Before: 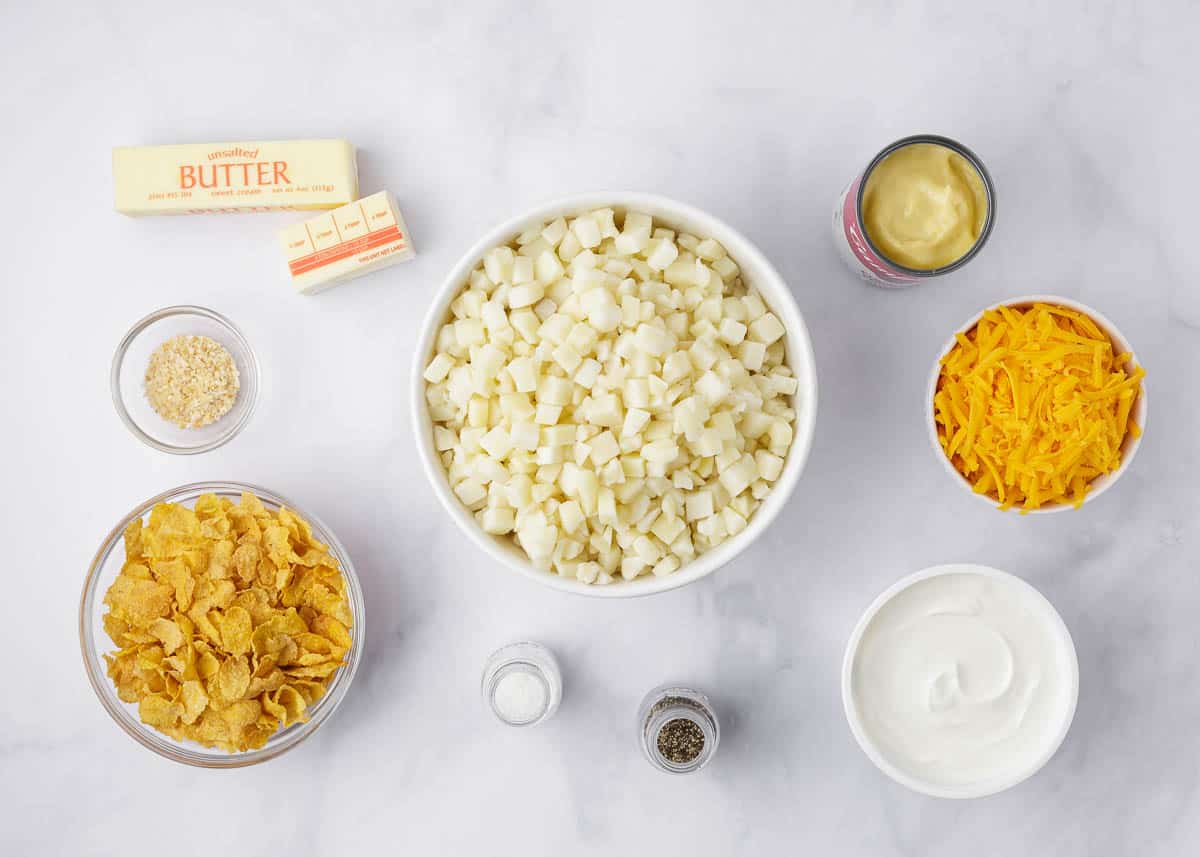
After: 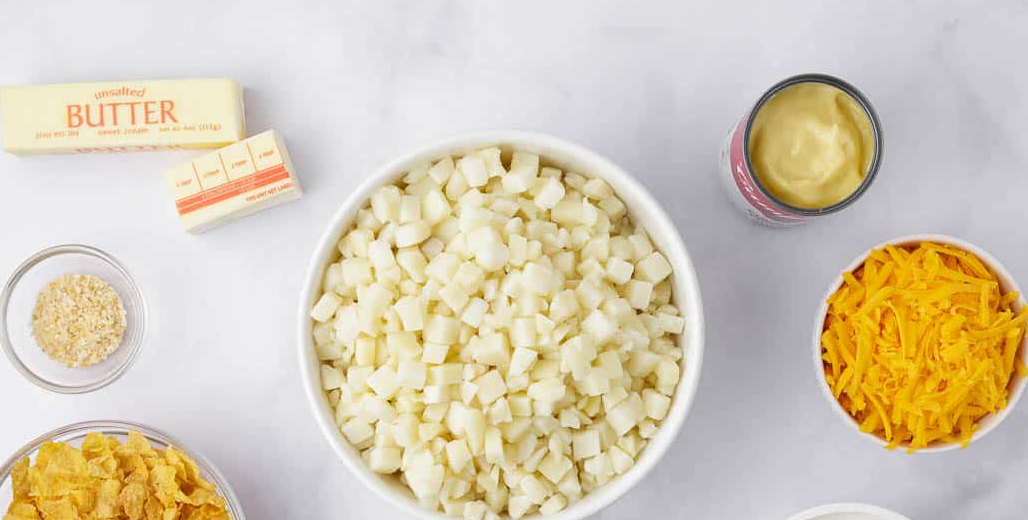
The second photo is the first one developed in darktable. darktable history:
crop and rotate: left 9.46%, top 7.194%, right 4.823%, bottom 32.064%
